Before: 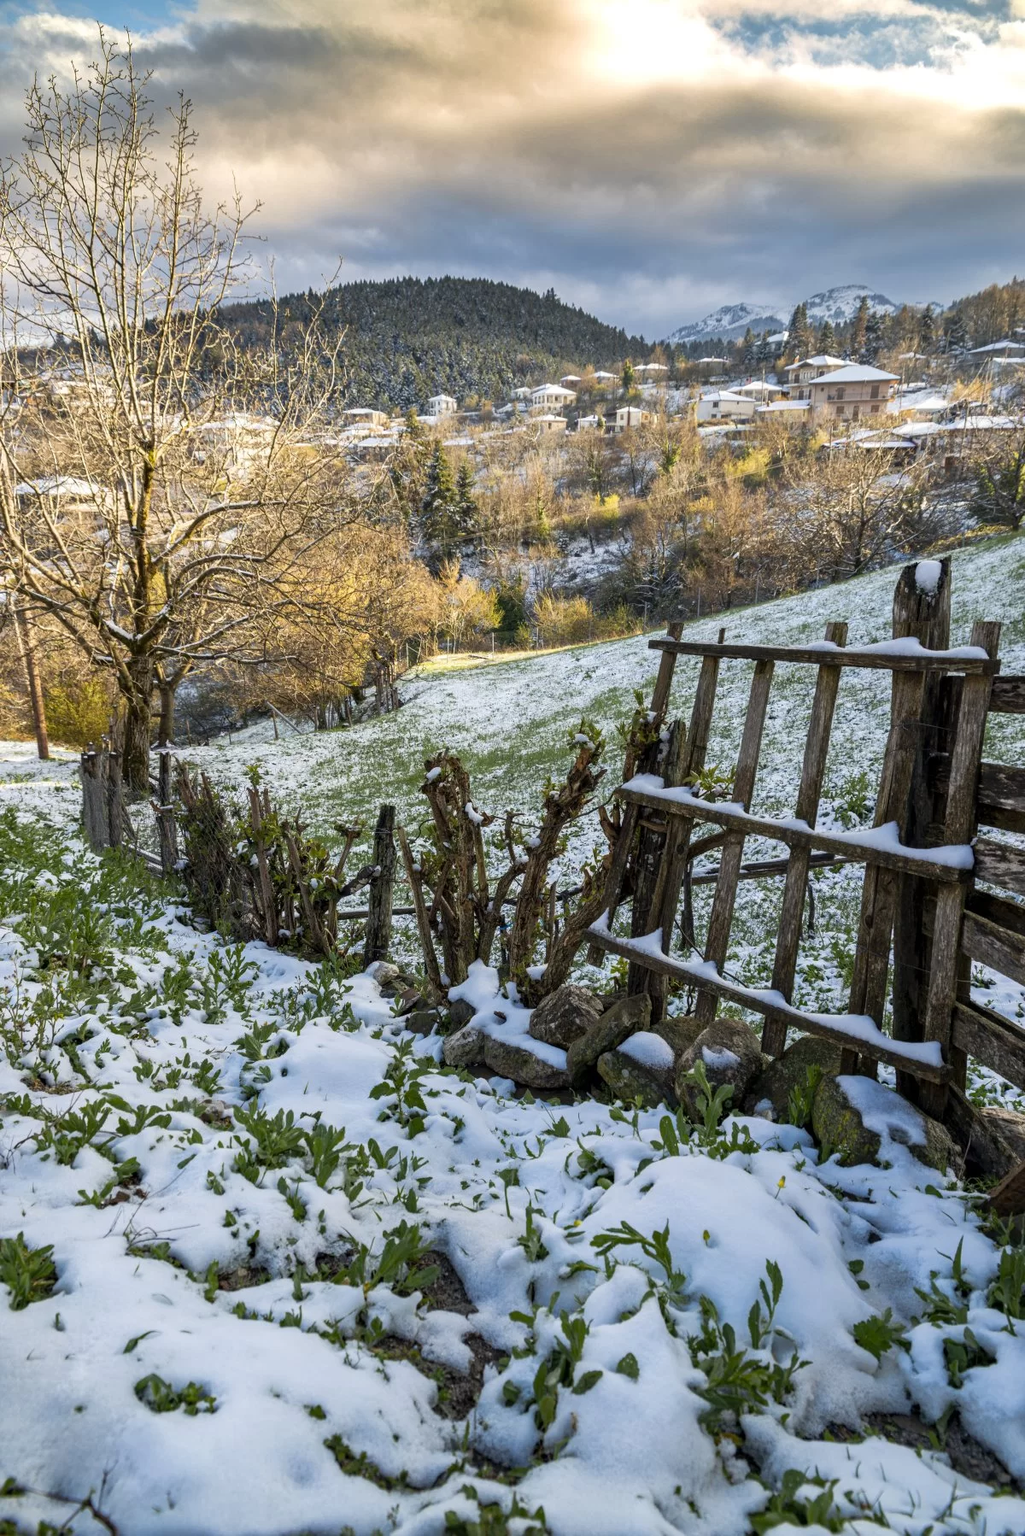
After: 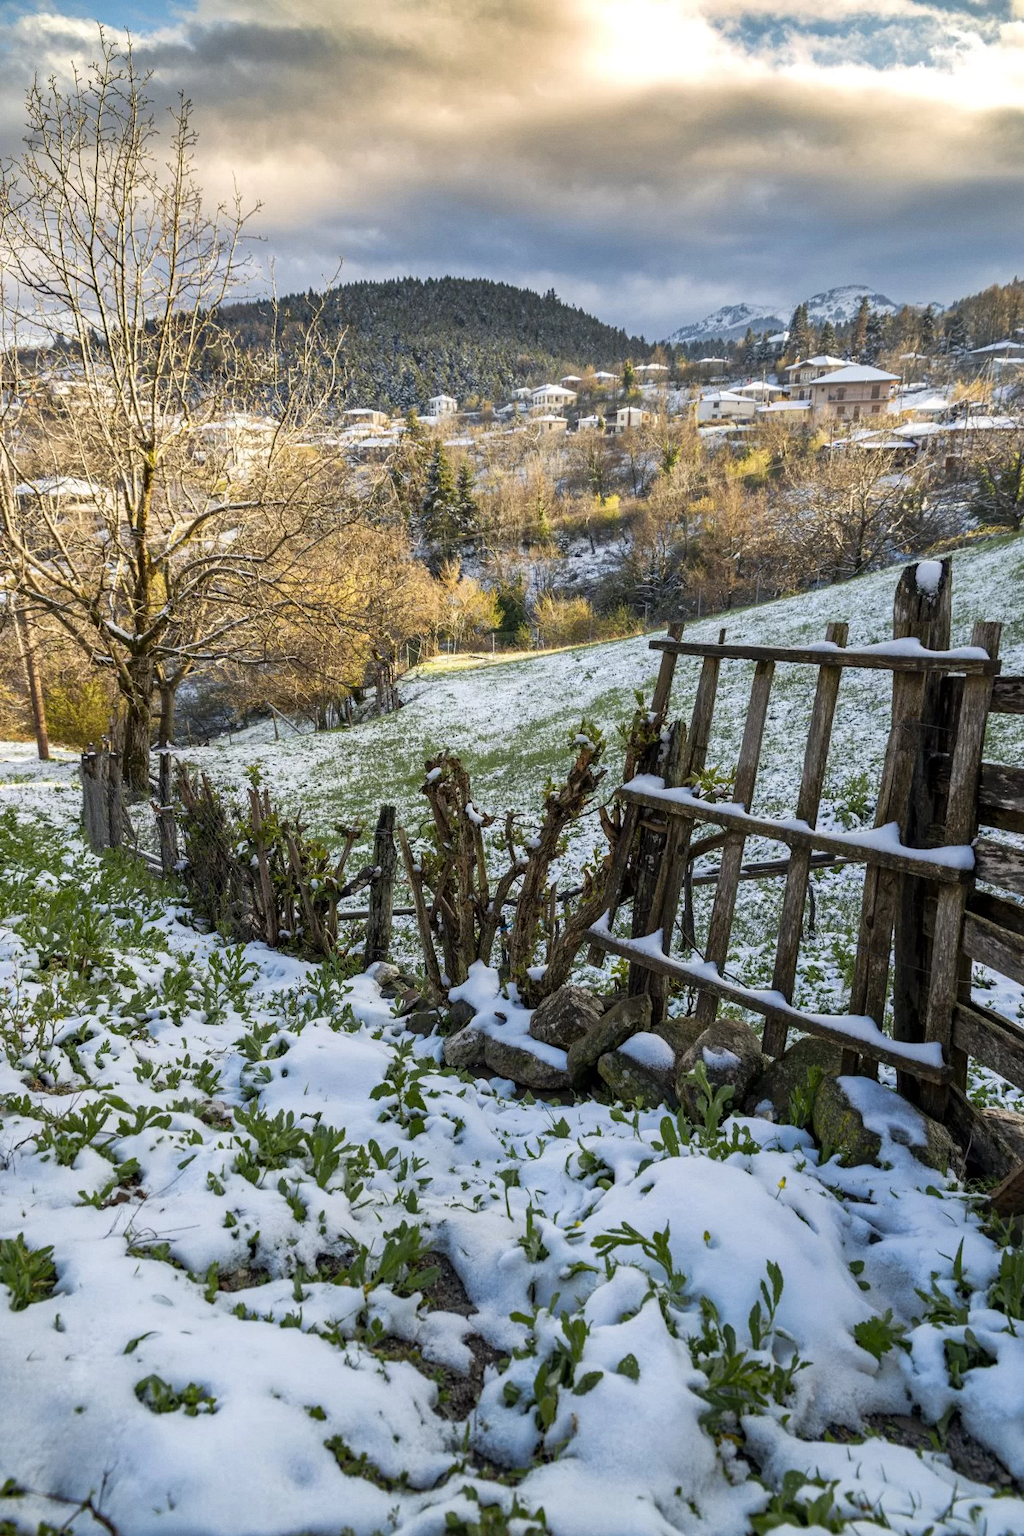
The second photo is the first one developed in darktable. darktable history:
grain: coarseness 0.09 ISO, strength 10%
